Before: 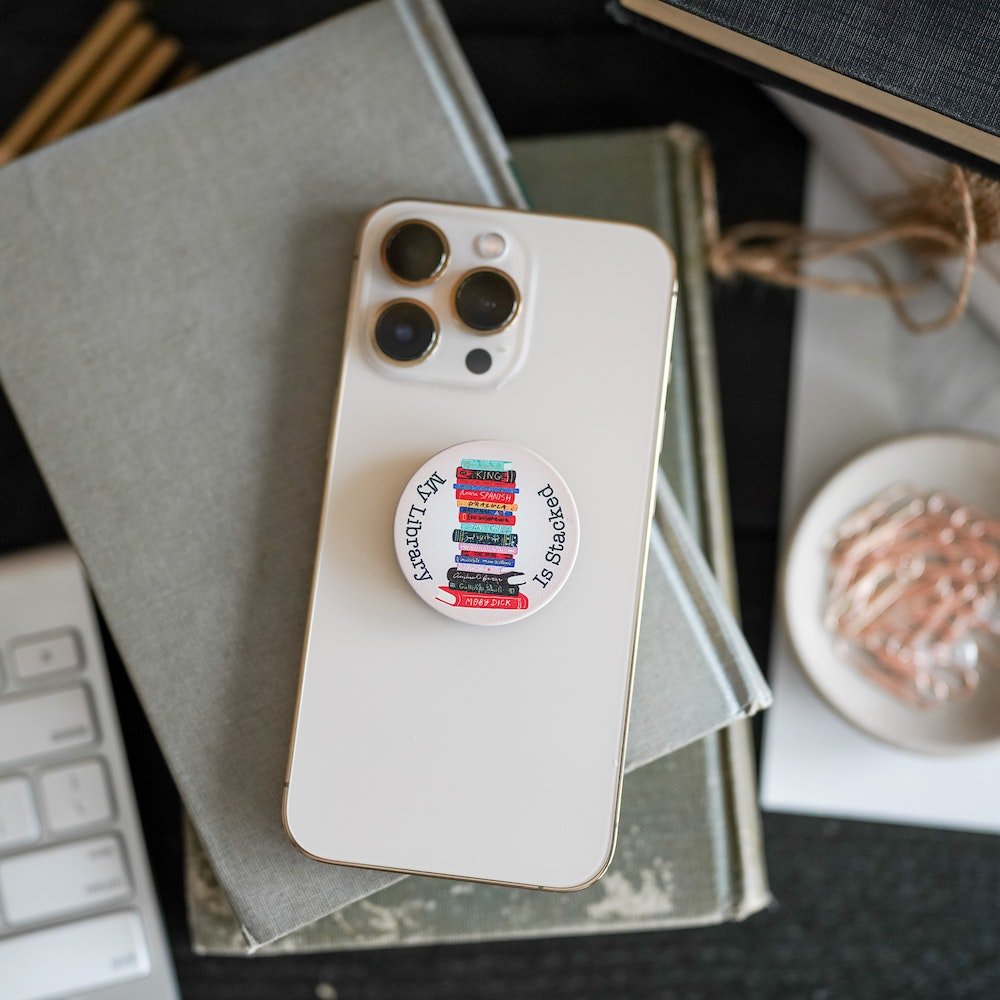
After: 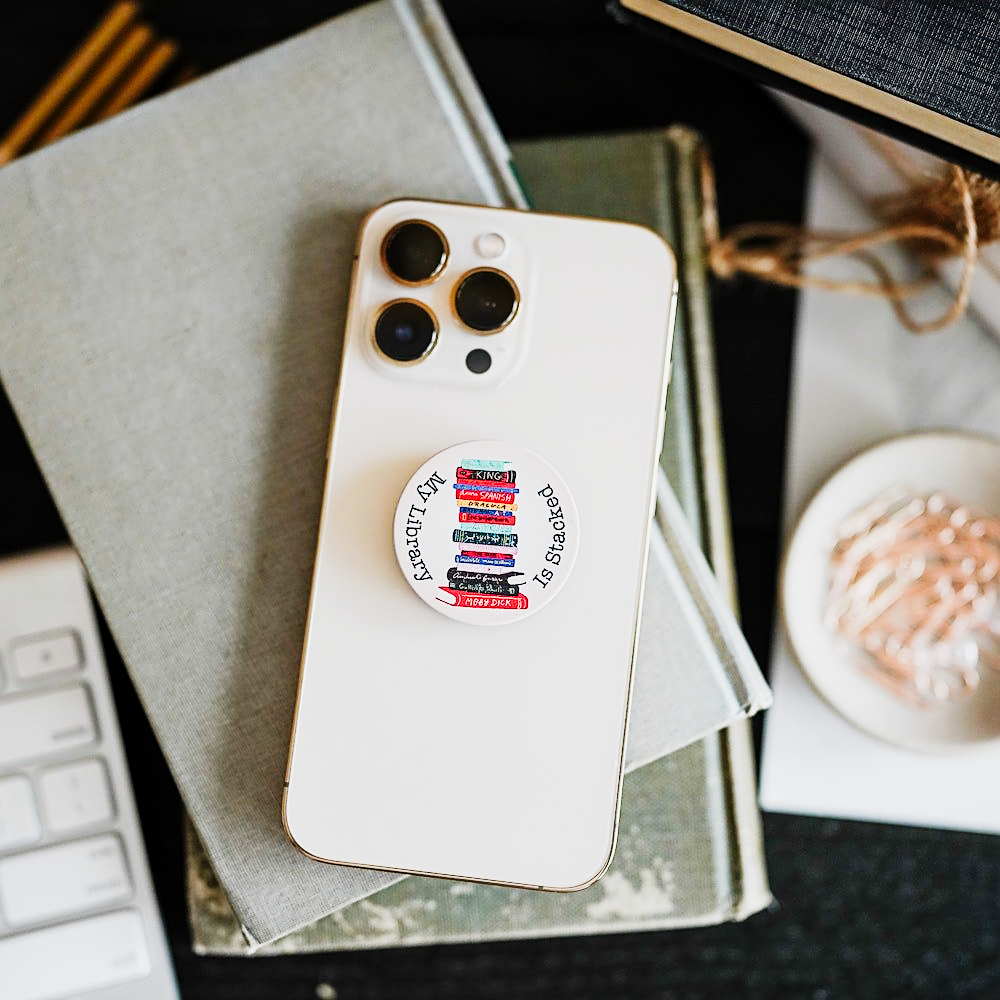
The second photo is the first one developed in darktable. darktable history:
base curve: curves: ch0 [(0, 0) (0.032, 0.025) (0.121, 0.166) (0.206, 0.329) (0.605, 0.79) (1, 1)], preserve colors none
tone curve: curves: ch0 [(0, 0) (0.087, 0.054) (0.281, 0.245) (0.506, 0.526) (0.8, 0.824) (0.994, 0.955)]; ch1 [(0, 0) (0.27, 0.195) (0.406, 0.435) (0.452, 0.474) (0.495, 0.5) (0.514, 0.508) (0.537, 0.556) (0.654, 0.689) (1, 1)]; ch2 [(0, 0) (0.269, 0.299) (0.459, 0.441) (0.498, 0.499) (0.523, 0.52) (0.551, 0.549) (0.633, 0.625) (0.659, 0.681) (0.718, 0.764) (1, 1)], preserve colors none
sharpen: on, module defaults
